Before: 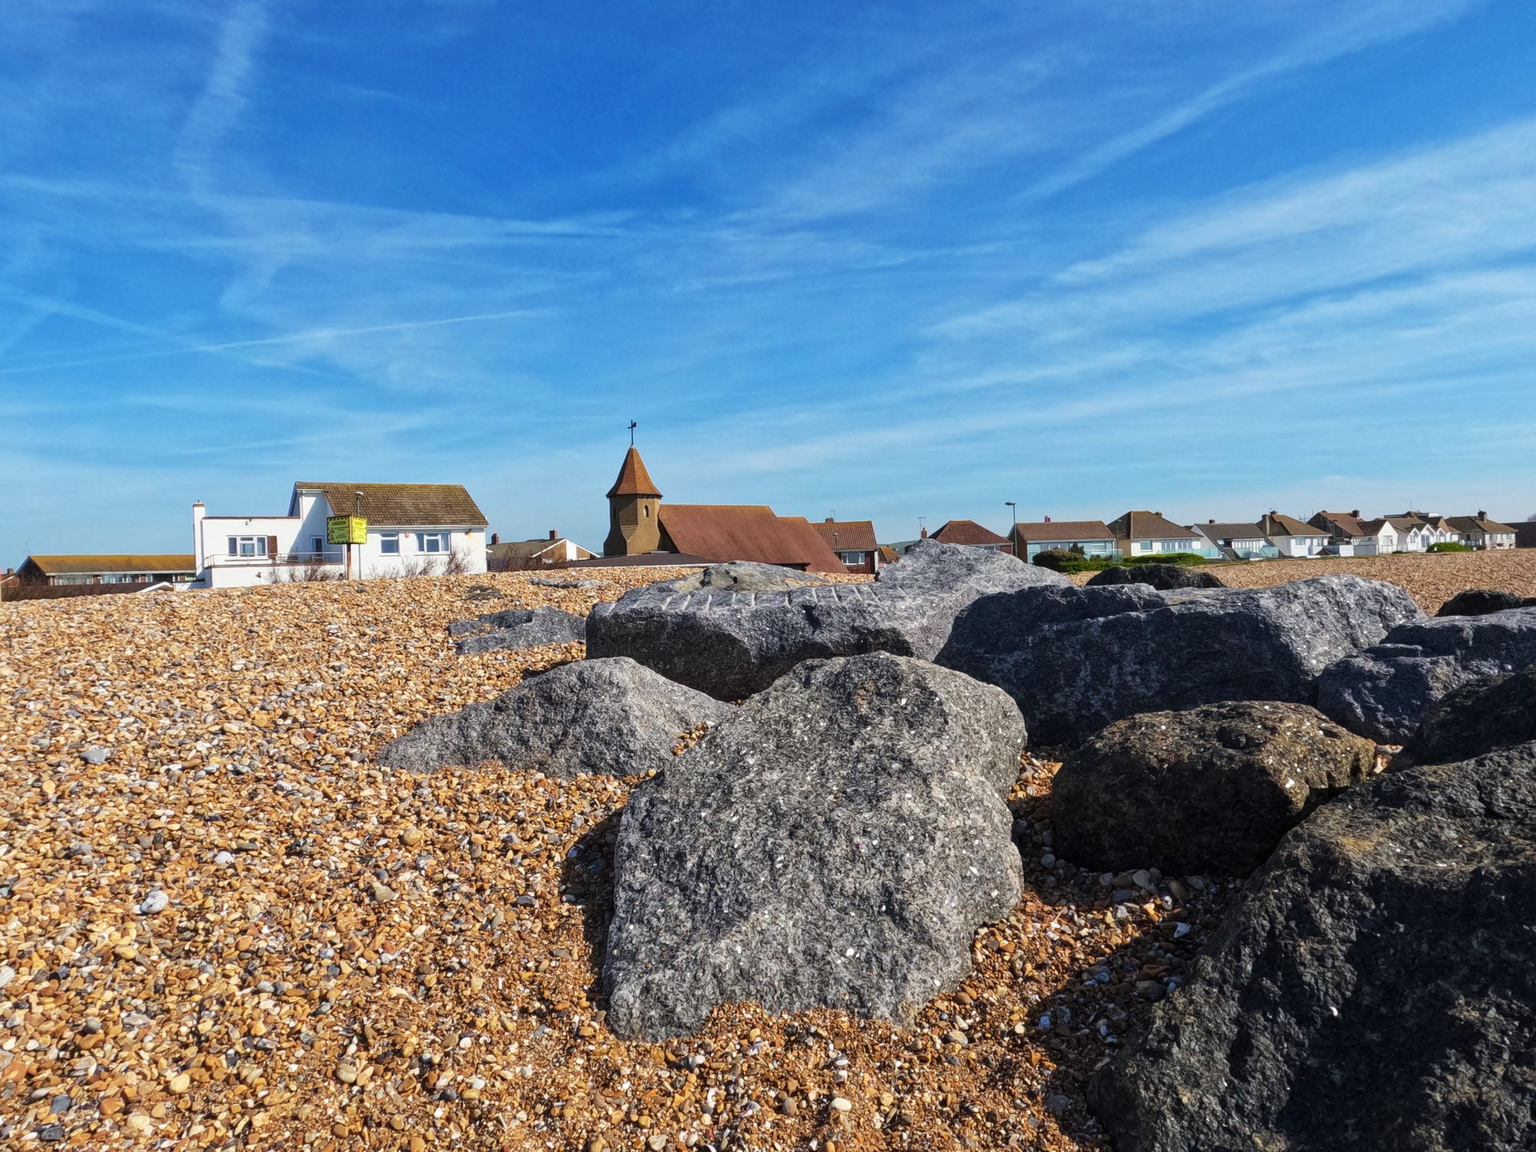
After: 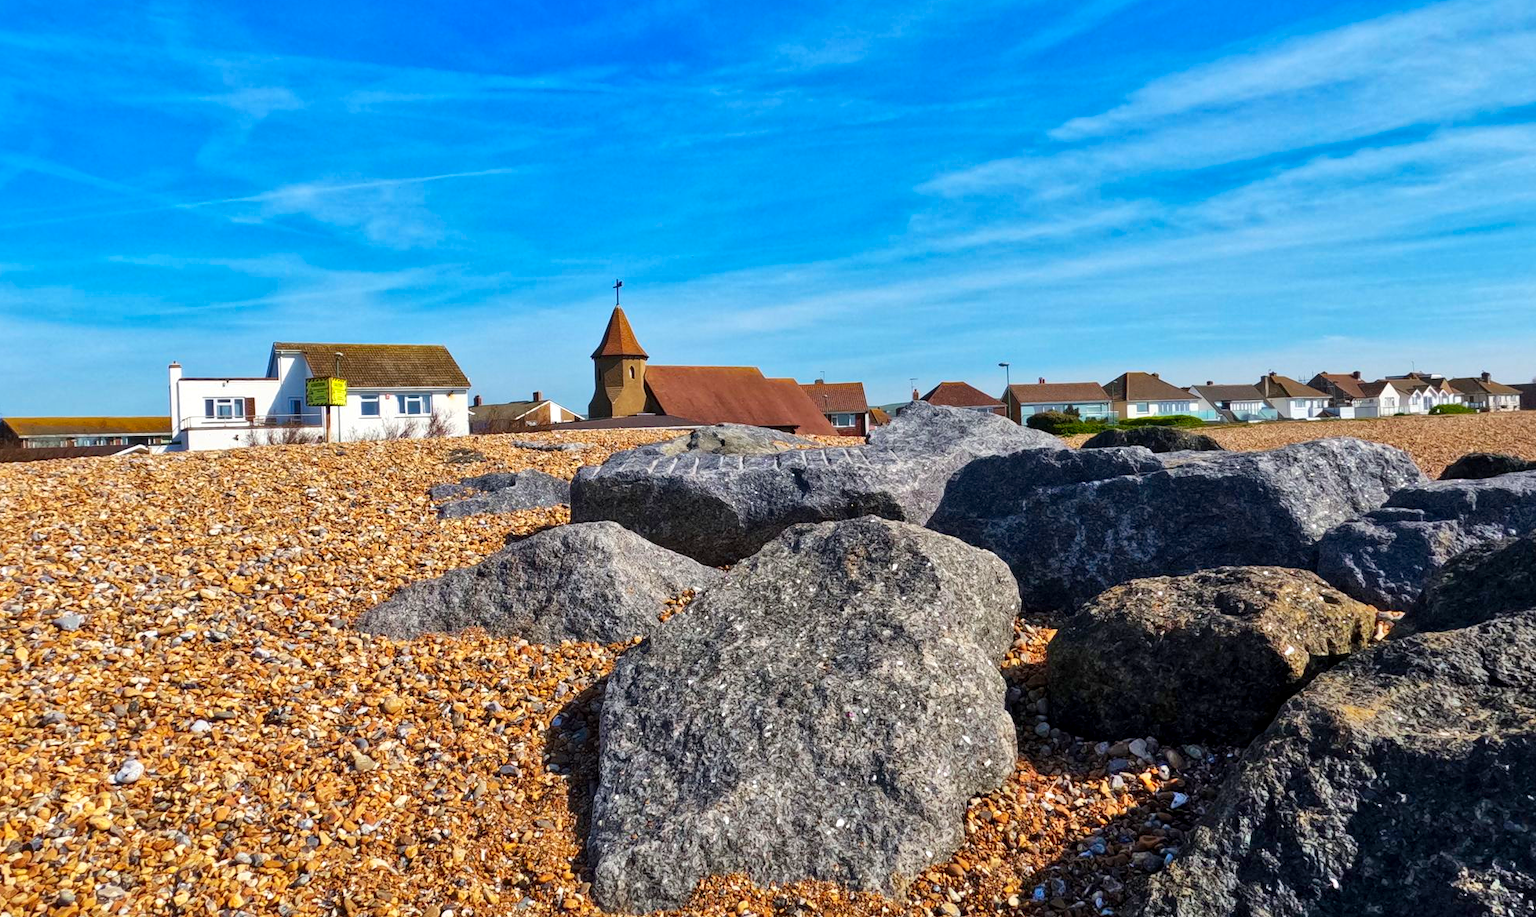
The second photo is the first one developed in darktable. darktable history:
shadows and highlights: soften with gaussian
color correction: saturation 1.34
crop and rotate: left 1.814%, top 12.818%, right 0.25%, bottom 9.225%
exposure: black level correction 0.002, exposure 0.15 EV, compensate highlight preservation false
